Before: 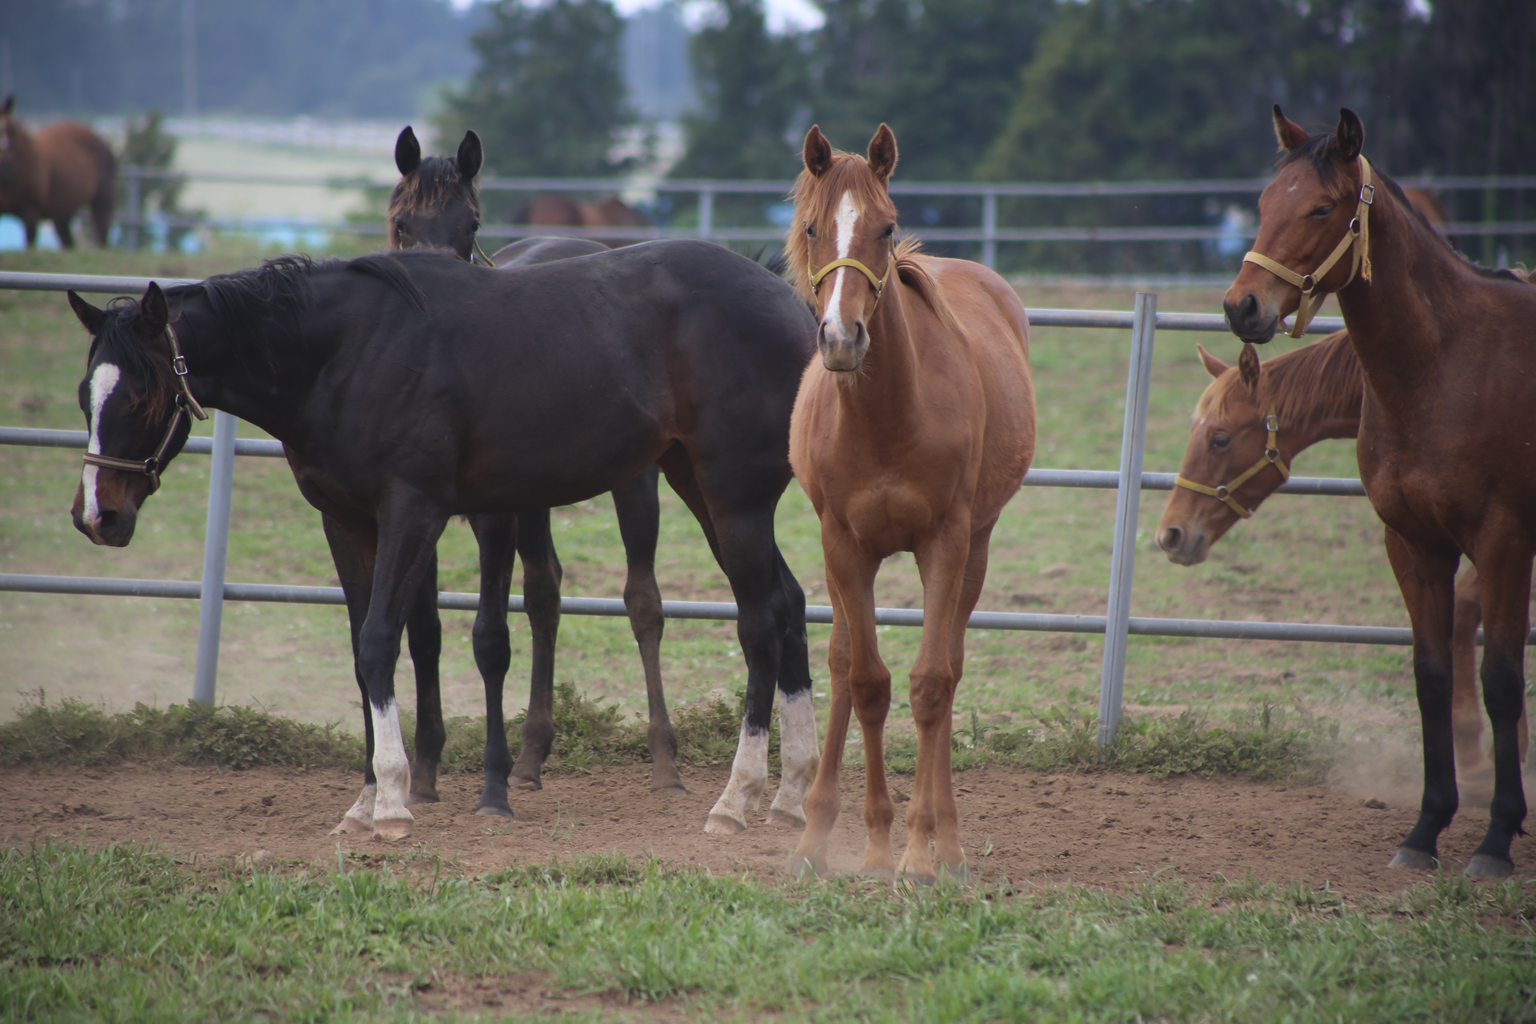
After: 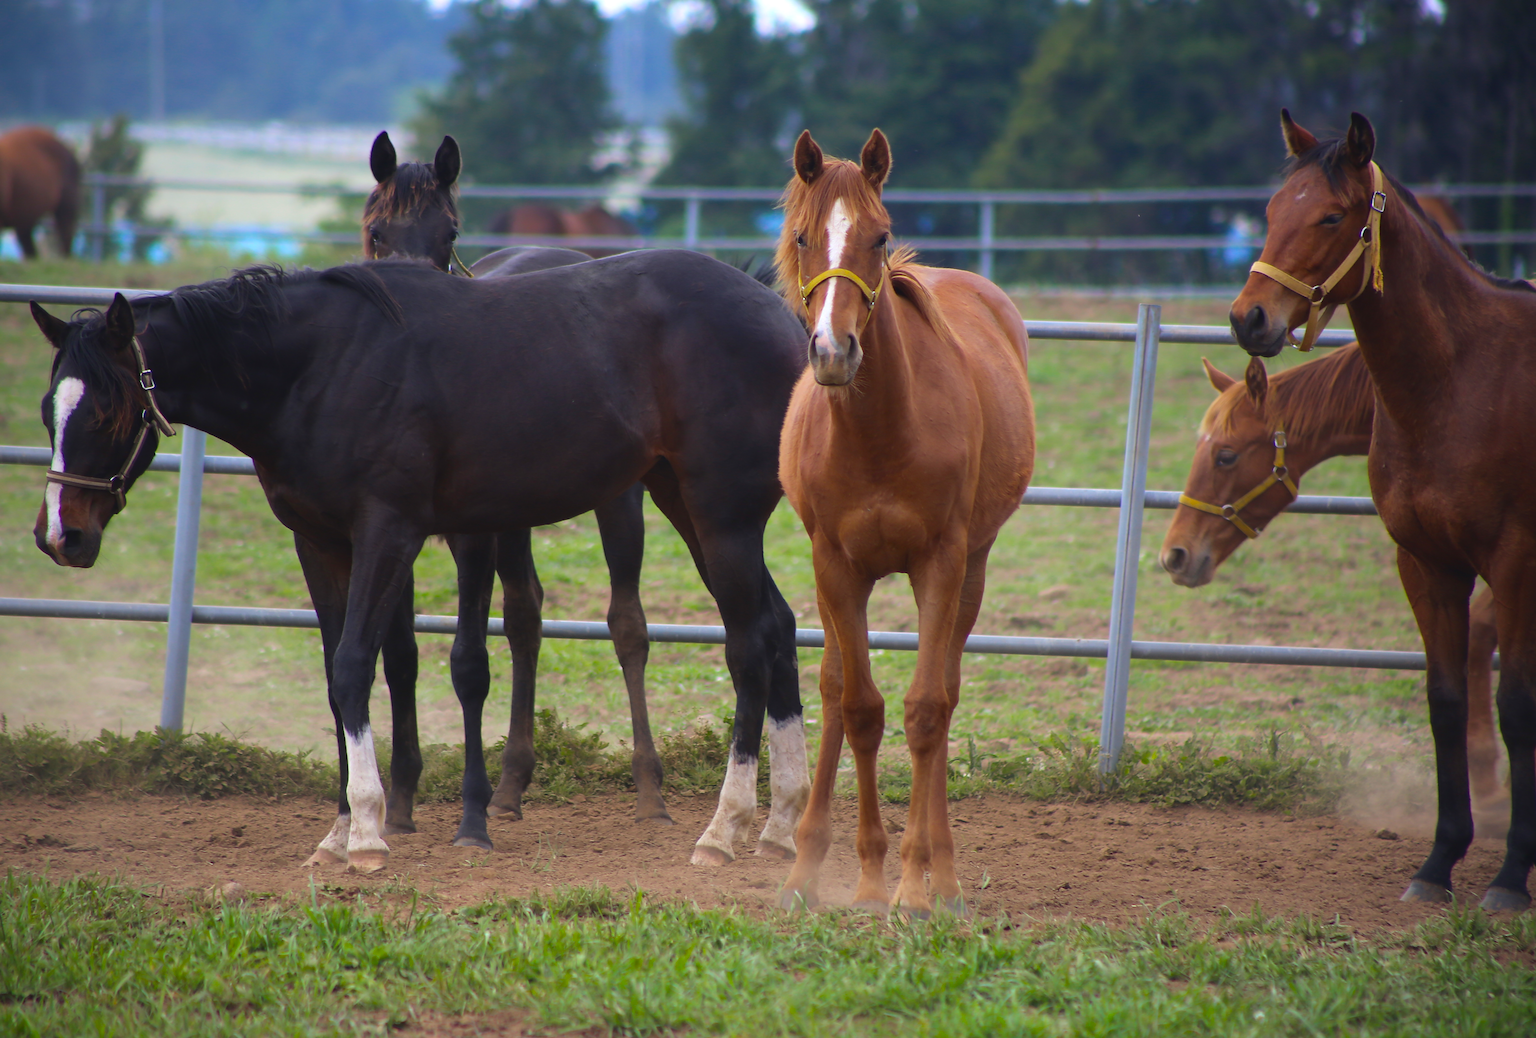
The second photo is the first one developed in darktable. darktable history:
crop and rotate: left 2.536%, right 1.107%, bottom 2.246%
color balance rgb: linear chroma grading › global chroma 50%, perceptual saturation grading › global saturation 2.34%, global vibrance 6.64%, contrast 12.71%, saturation formula JzAzBz (2021)
sharpen: on, module defaults
